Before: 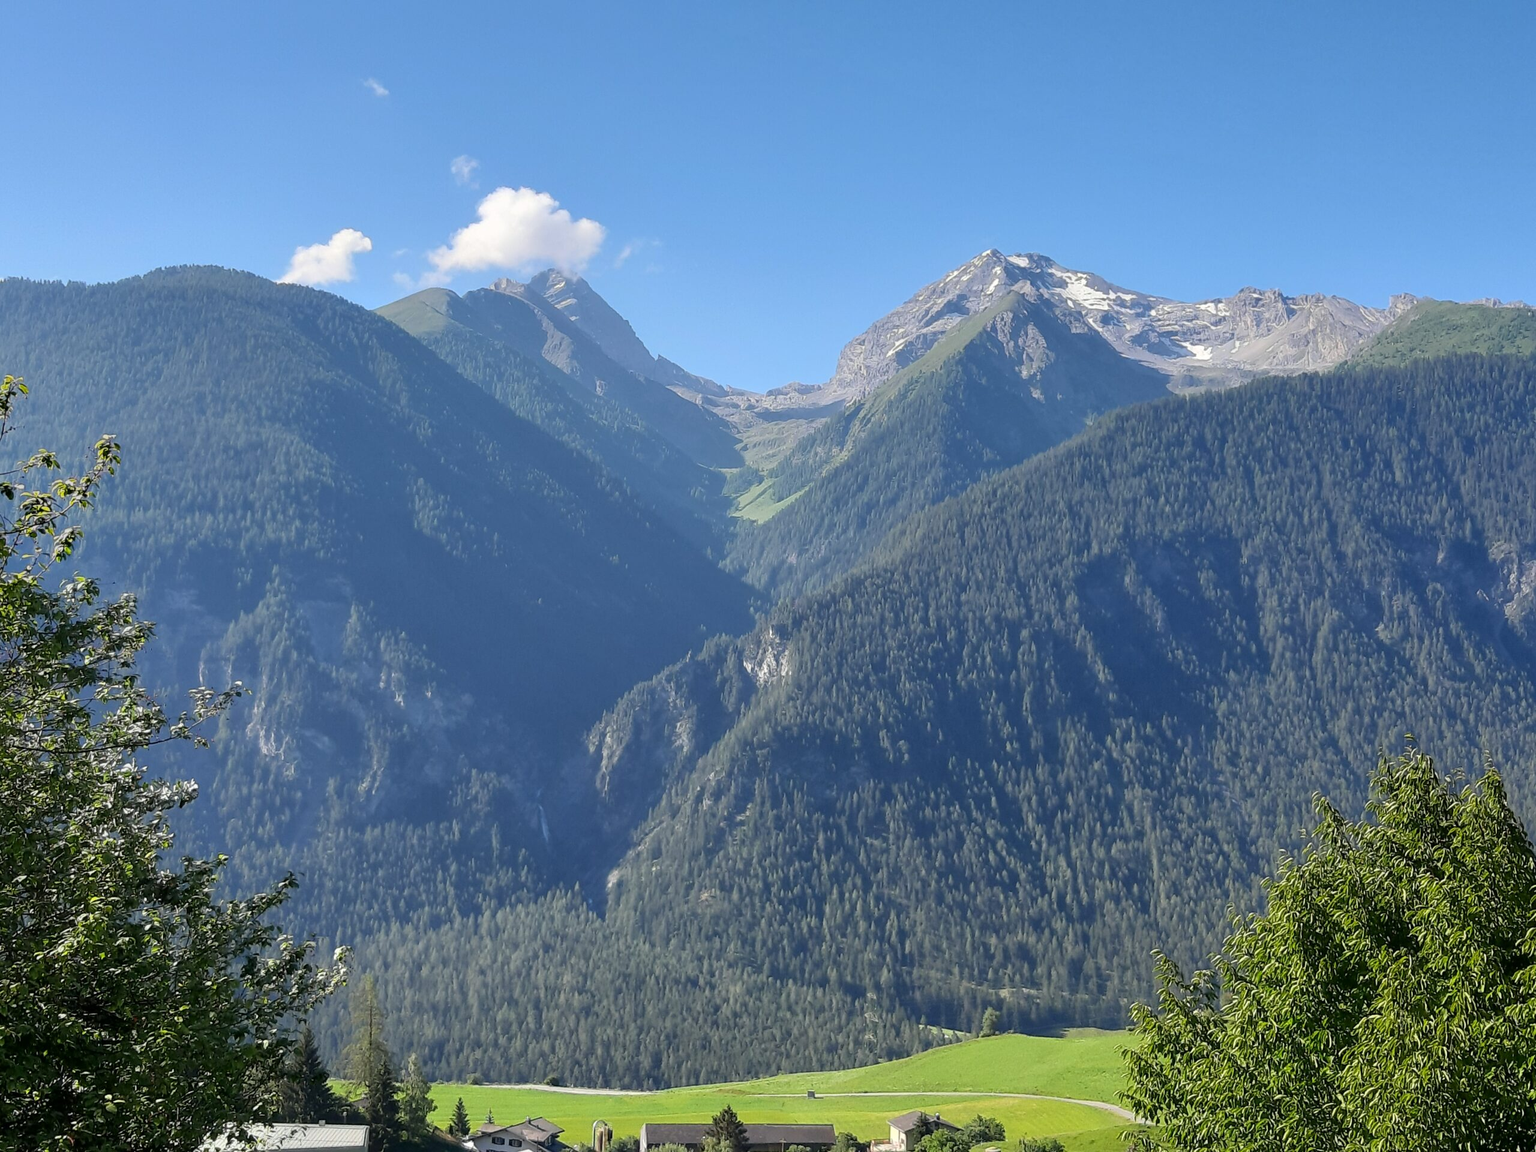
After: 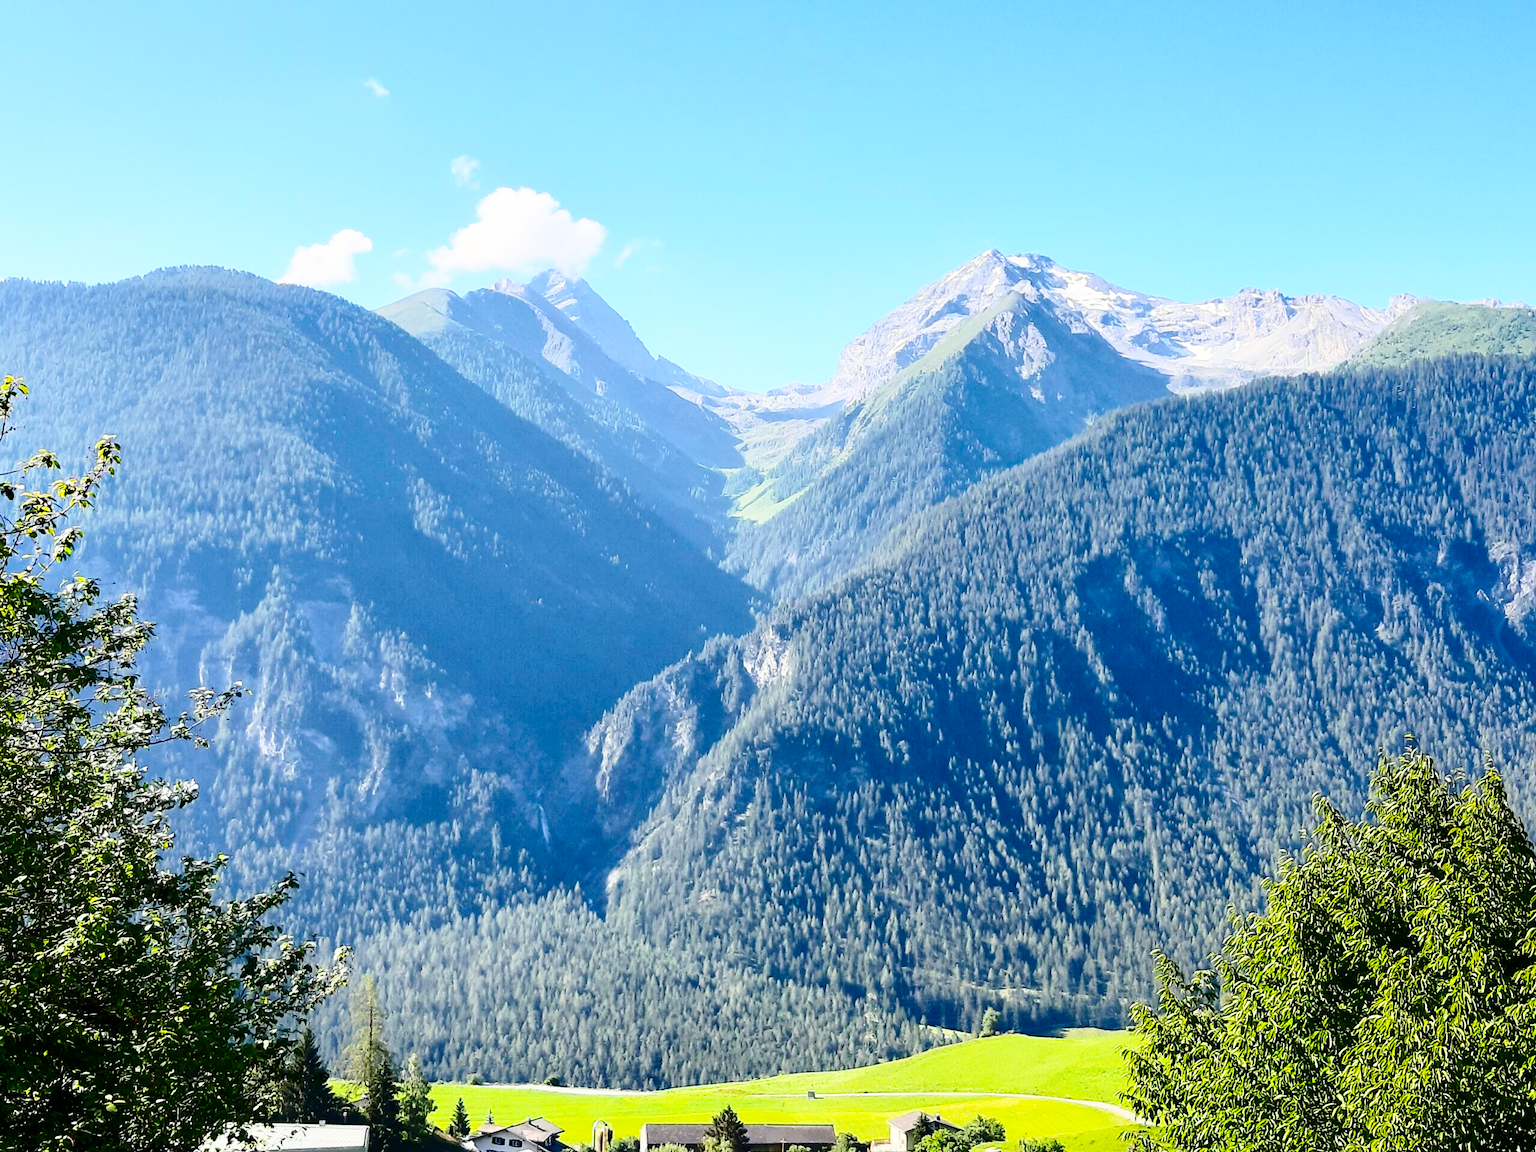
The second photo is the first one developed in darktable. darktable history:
color balance rgb: perceptual saturation grading › global saturation 20%, global vibrance 20%
base curve: curves: ch0 [(0, 0) (0.028, 0.03) (0.121, 0.232) (0.46, 0.748) (0.859, 0.968) (1, 1)], preserve colors none
contrast brightness saturation: contrast 0.28
